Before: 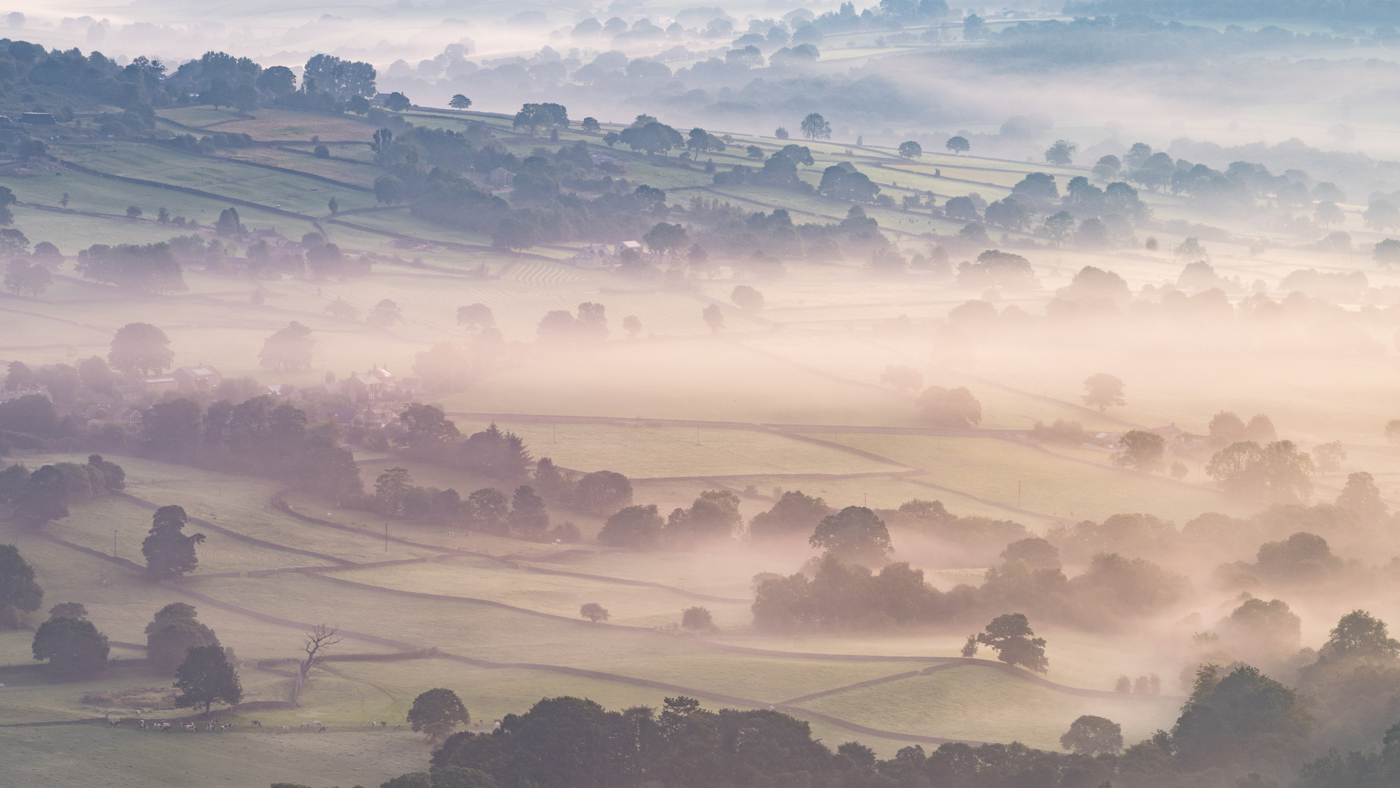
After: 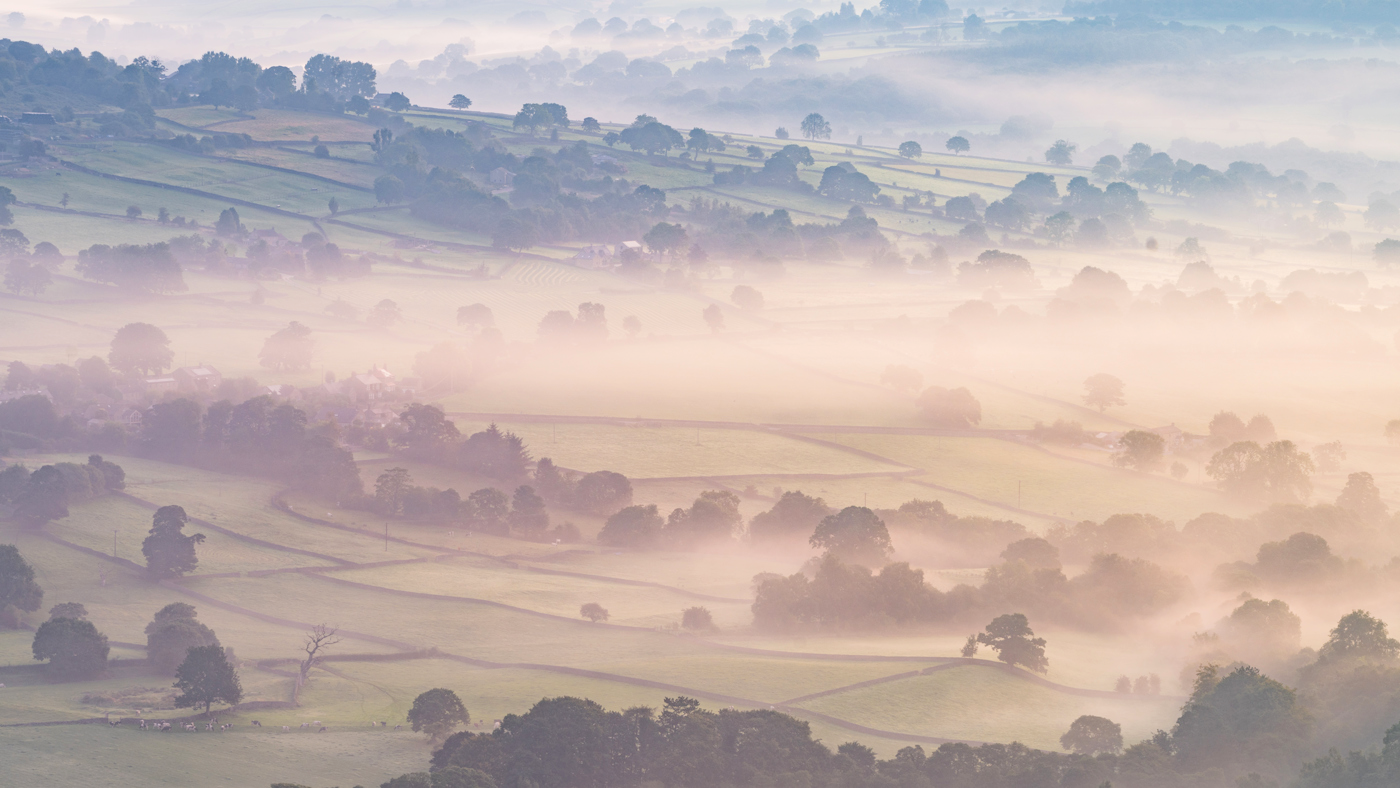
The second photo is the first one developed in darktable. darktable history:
tone curve: curves: ch0 [(0, 0) (0.003, 0.139) (0.011, 0.14) (0.025, 0.138) (0.044, 0.14) (0.069, 0.149) (0.1, 0.161) (0.136, 0.179) (0.177, 0.203) (0.224, 0.245) (0.277, 0.302) (0.335, 0.382) (0.399, 0.461) (0.468, 0.546) (0.543, 0.614) (0.623, 0.687) (0.709, 0.758) (0.801, 0.84) (0.898, 0.912) (1, 1)], color space Lab, linked channels, preserve colors none
